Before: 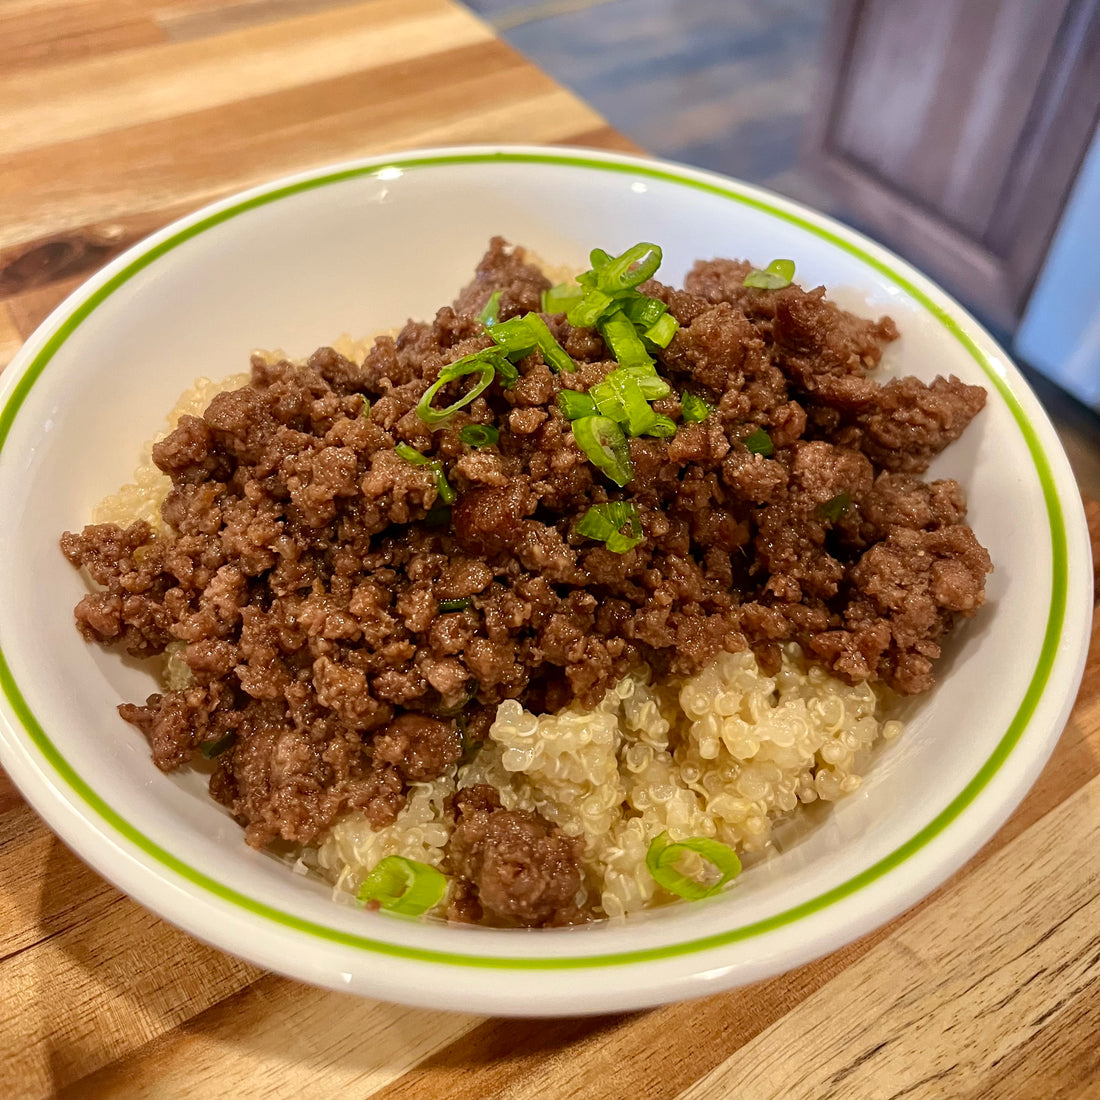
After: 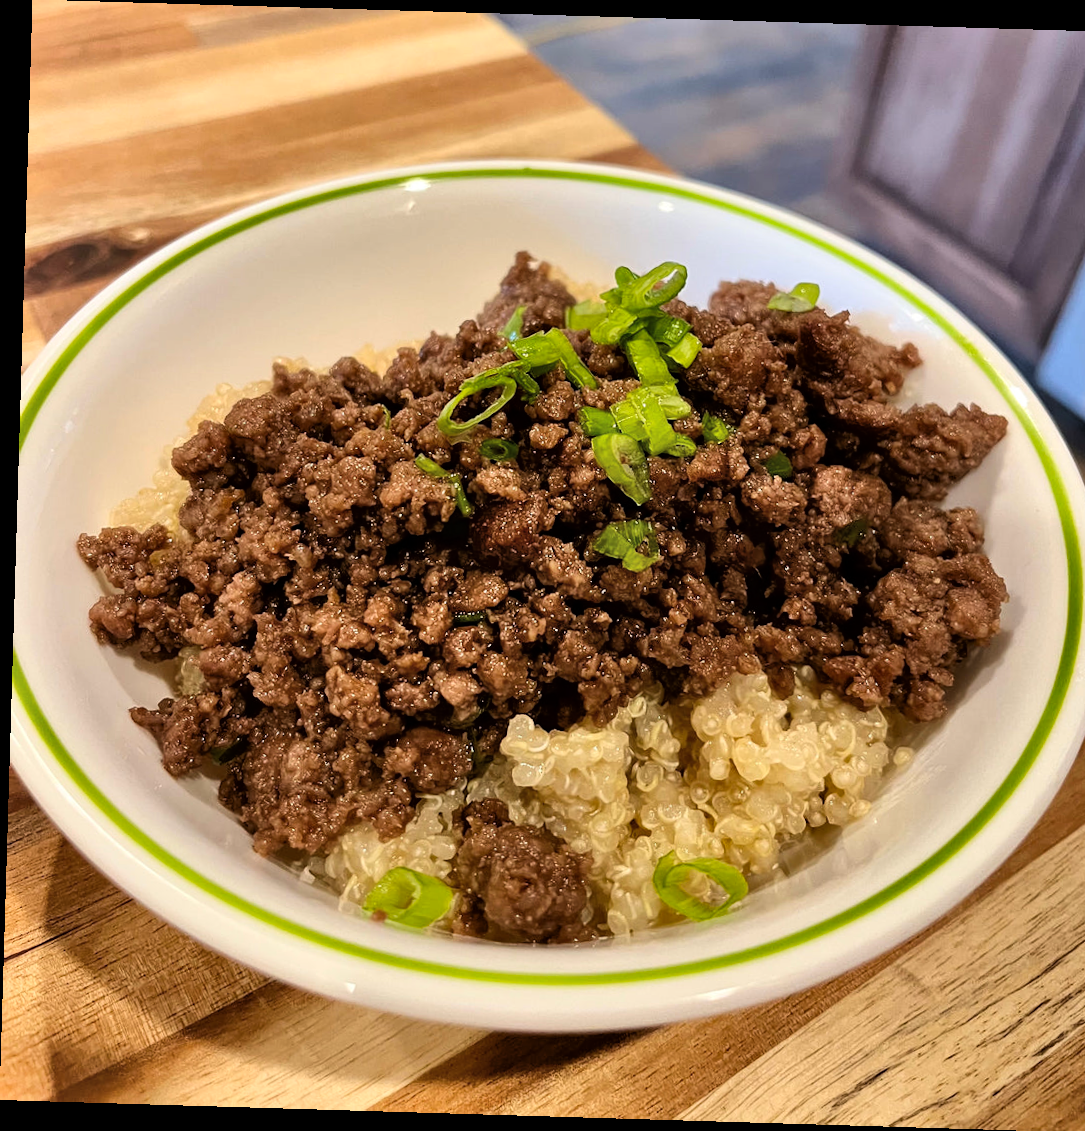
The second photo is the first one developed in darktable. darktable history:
shadows and highlights: shadows 60, highlights -60.23, soften with gaussian
rotate and perspective: rotation 1.72°, automatic cropping off
tone curve: curves: ch0 [(0, 0) (0.118, 0.034) (0.182, 0.124) (0.265, 0.214) (0.504, 0.508) (0.783, 0.825) (1, 1)], color space Lab, linked channels, preserve colors none
crop: right 4.126%, bottom 0.031%
